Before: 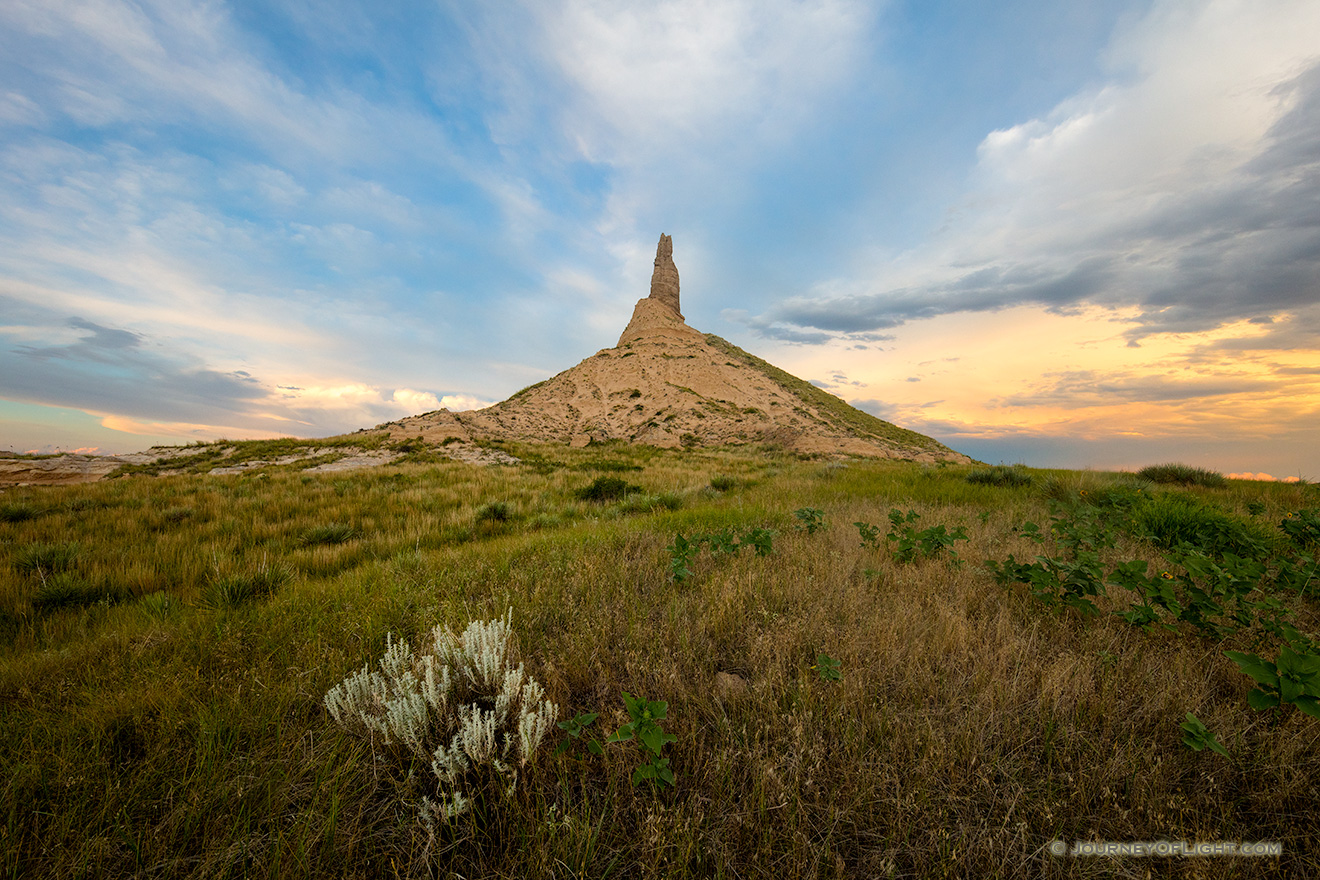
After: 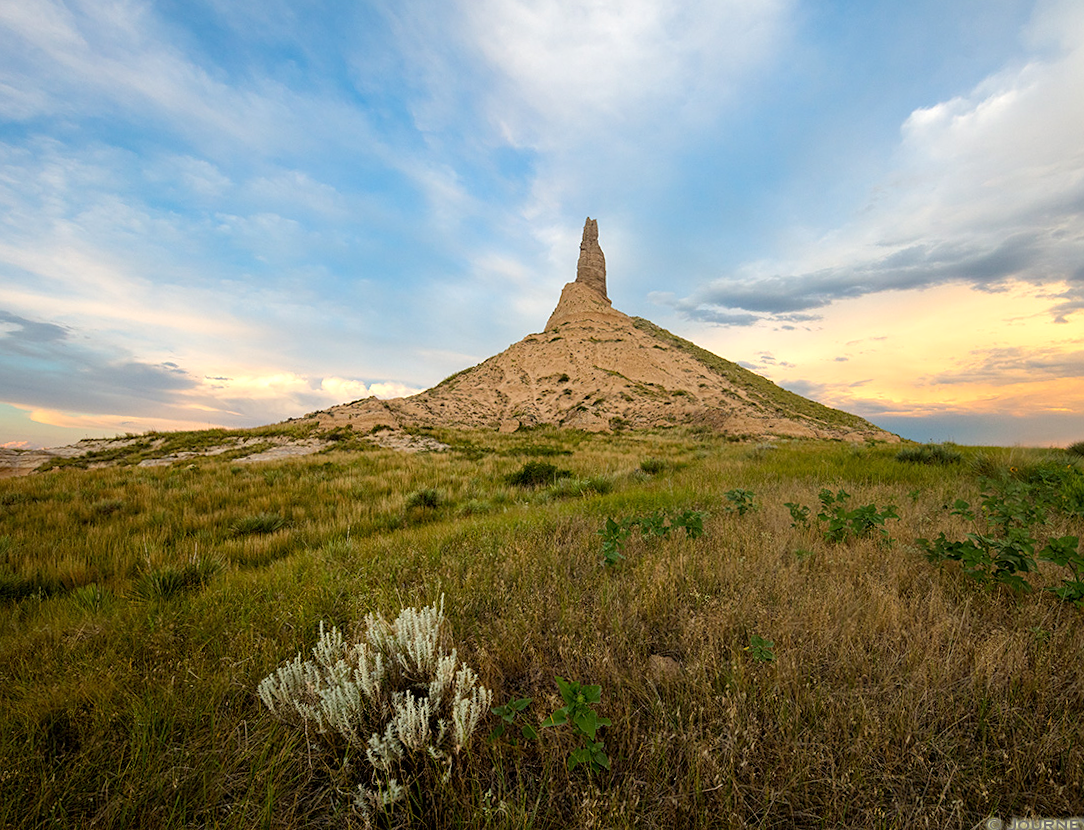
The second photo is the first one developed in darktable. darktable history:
crop and rotate: angle 1°, left 4.281%, top 0.642%, right 11.383%, bottom 2.486%
sharpen: amount 0.2
exposure: exposure 0.207 EV, compensate highlight preservation false
